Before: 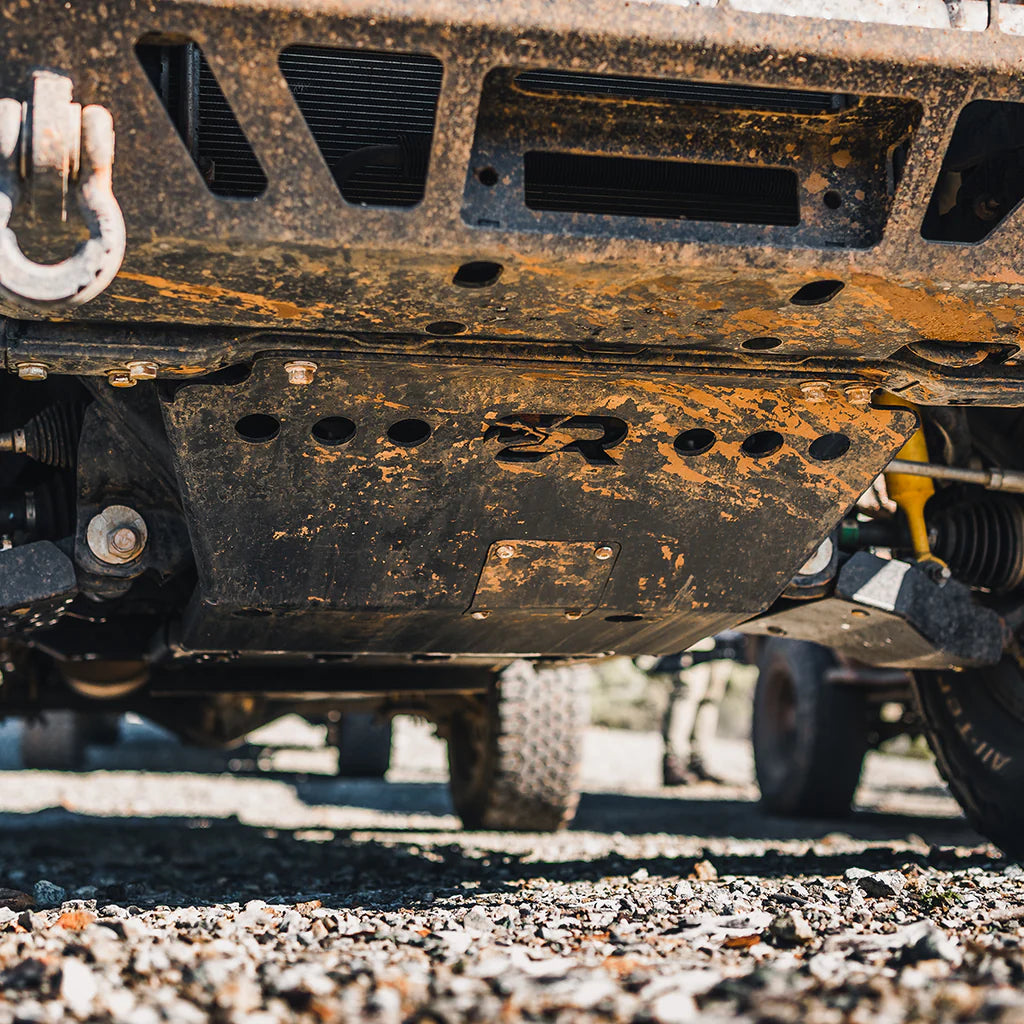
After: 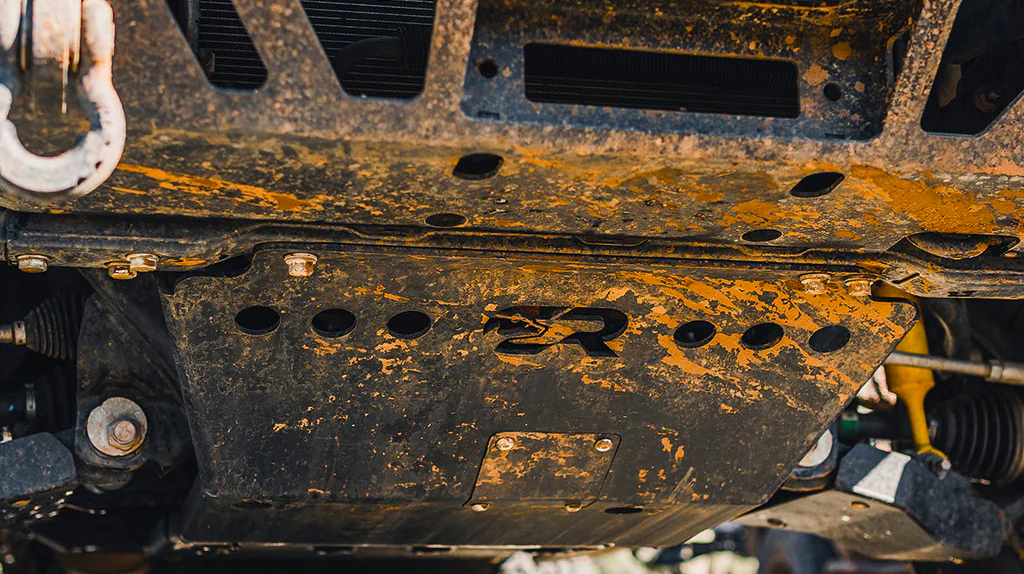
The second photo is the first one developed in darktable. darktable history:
color balance rgb: linear chroma grading › shadows -8%, linear chroma grading › global chroma 10%, perceptual saturation grading › global saturation 2%, perceptual saturation grading › highlights -2%, perceptual saturation grading › mid-tones 4%, perceptual saturation grading › shadows 8%, perceptual brilliance grading › global brilliance 2%, perceptual brilliance grading › highlights -4%, global vibrance 16%, saturation formula JzAzBz (2021)
crop and rotate: top 10.605%, bottom 33.274%
